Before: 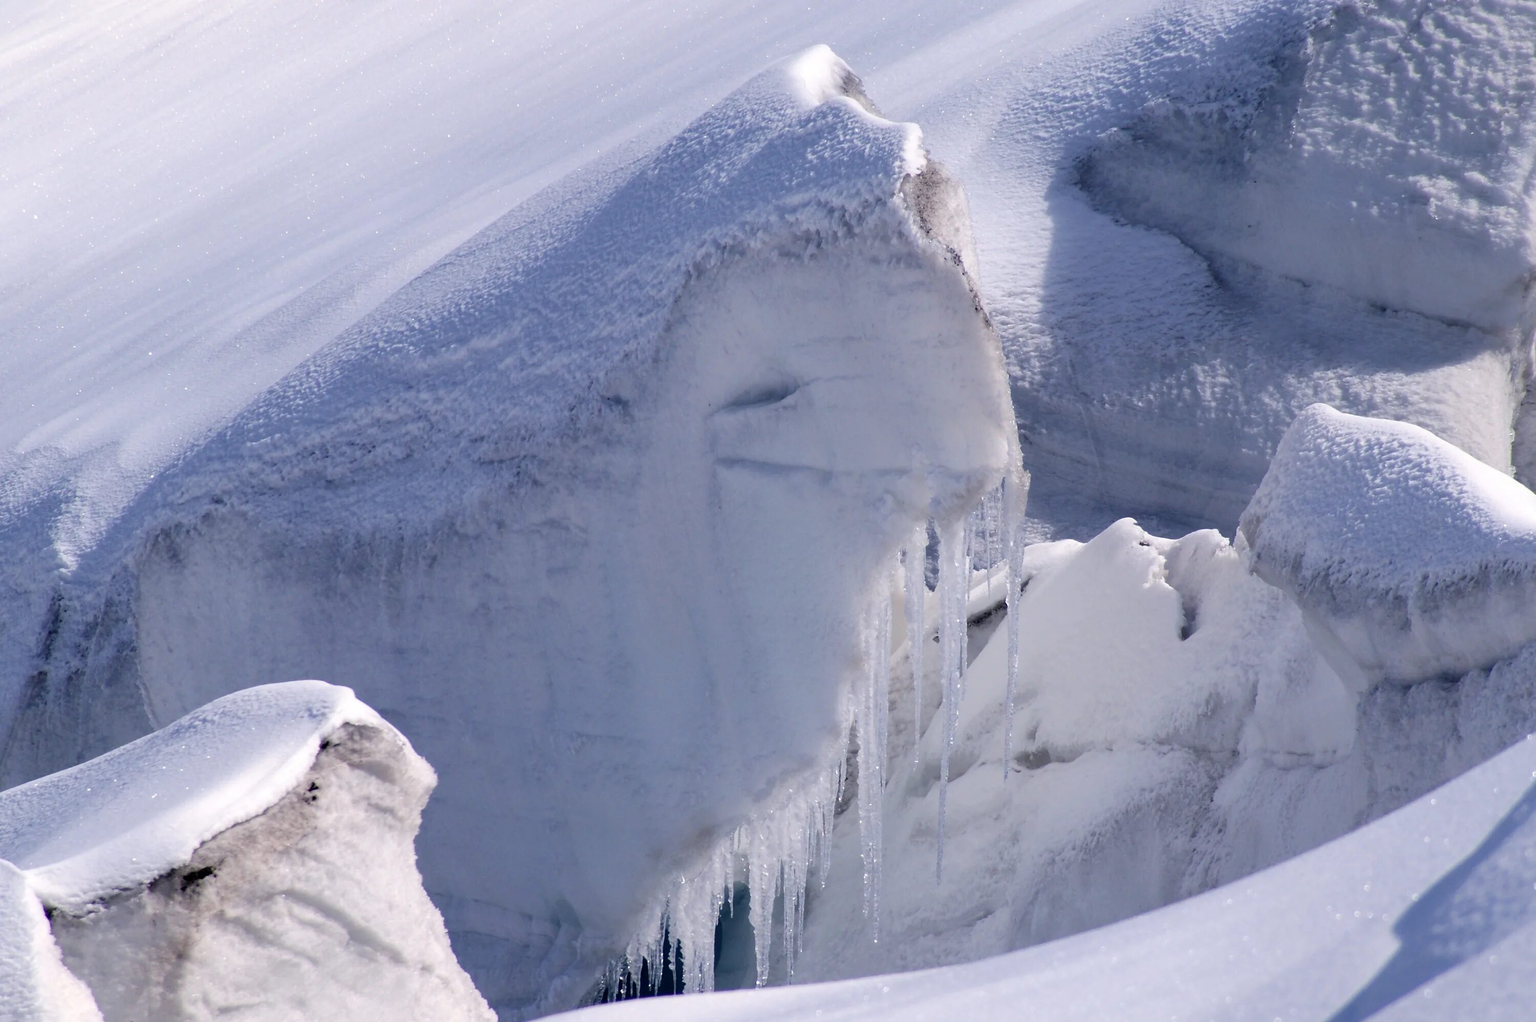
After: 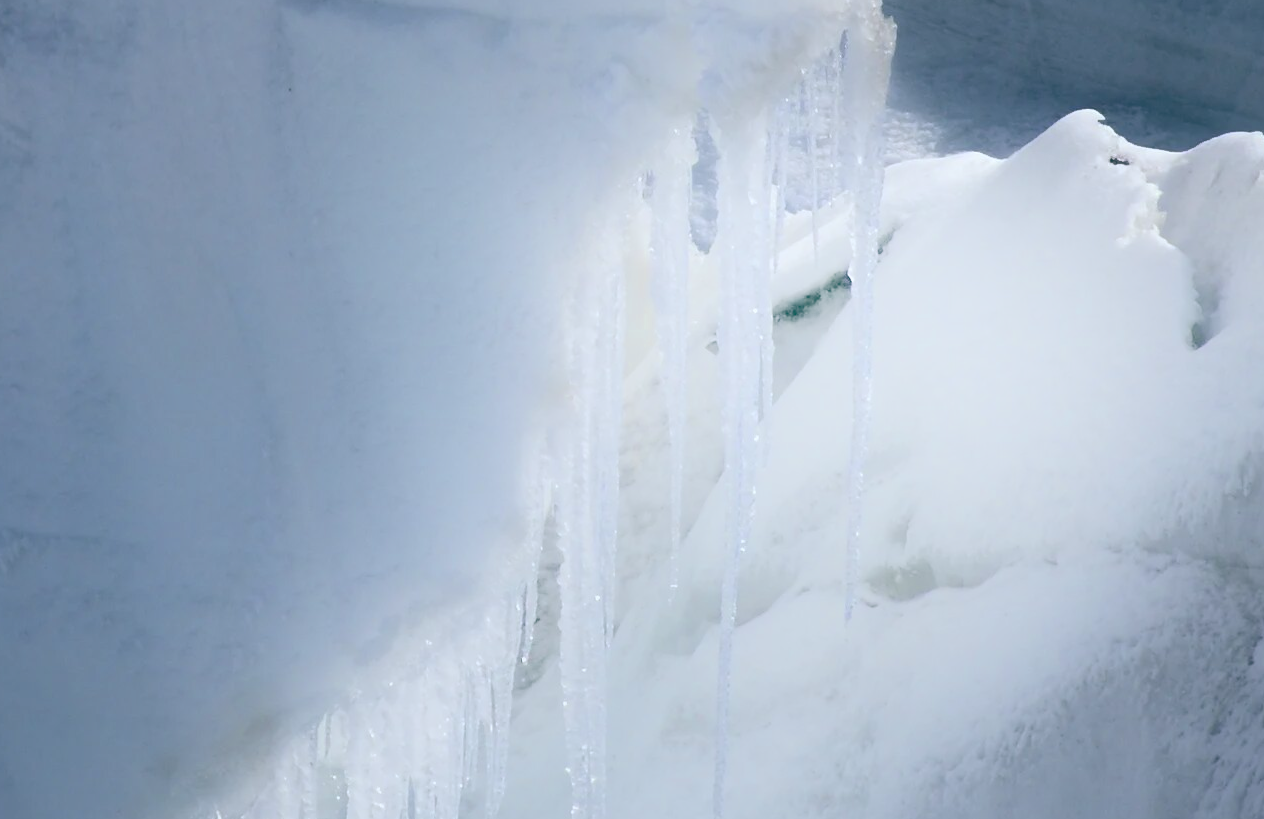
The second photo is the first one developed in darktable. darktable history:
color zones: curves: ch0 [(0.25, 0.5) (0.463, 0.627) (0.484, 0.637) (0.75, 0.5)]
crop: left 37.221%, top 45.169%, right 20.63%, bottom 13.777%
contrast equalizer: octaves 7, y [[0.6 ×6], [0.55 ×6], [0 ×6], [0 ×6], [0 ×6]], mix -1
white balance: red 0.954, blue 1.079
tone equalizer: -8 EV -0.417 EV, -7 EV -0.389 EV, -6 EV -0.333 EV, -5 EV -0.222 EV, -3 EV 0.222 EV, -2 EV 0.333 EV, -1 EV 0.389 EV, +0 EV 0.417 EV, edges refinement/feathering 500, mask exposure compensation -1.57 EV, preserve details no
color balance: lift [1.005, 0.99, 1.007, 1.01], gamma [1, 1.034, 1.032, 0.966], gain [0.873, 1.055, 1.067, 0.933]
shadows and highlights: shadows -21.3, highlights 100, soften with gaussian
